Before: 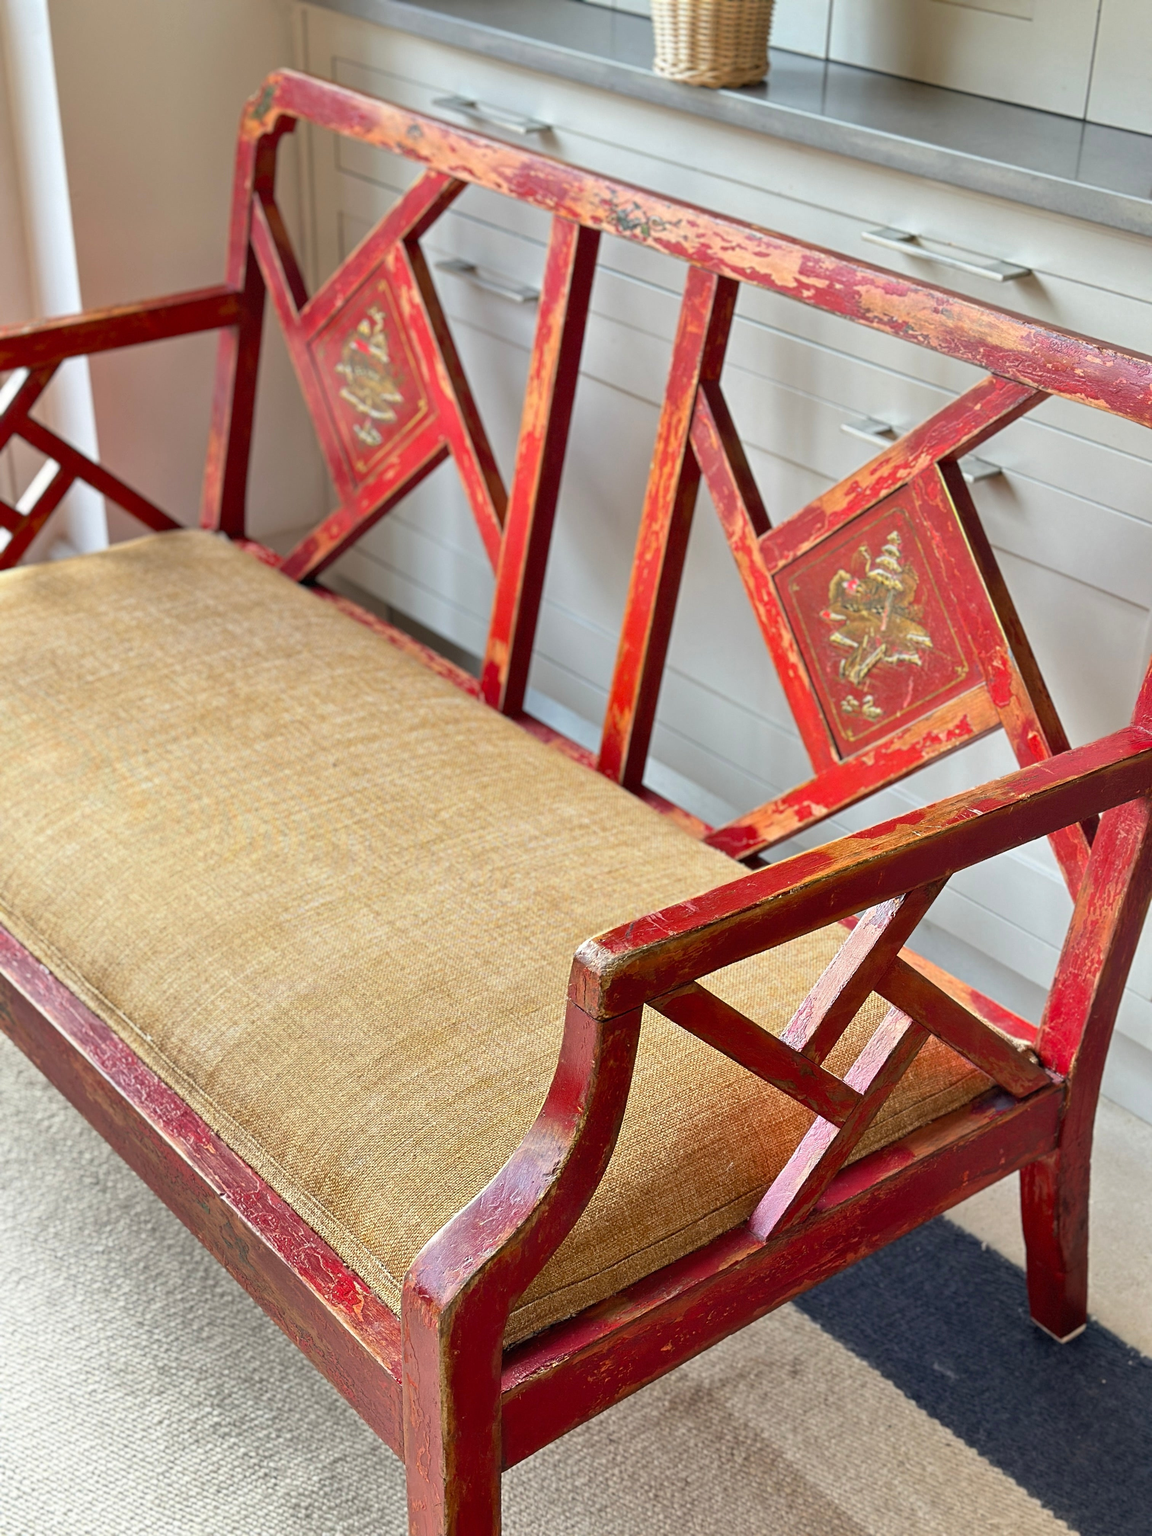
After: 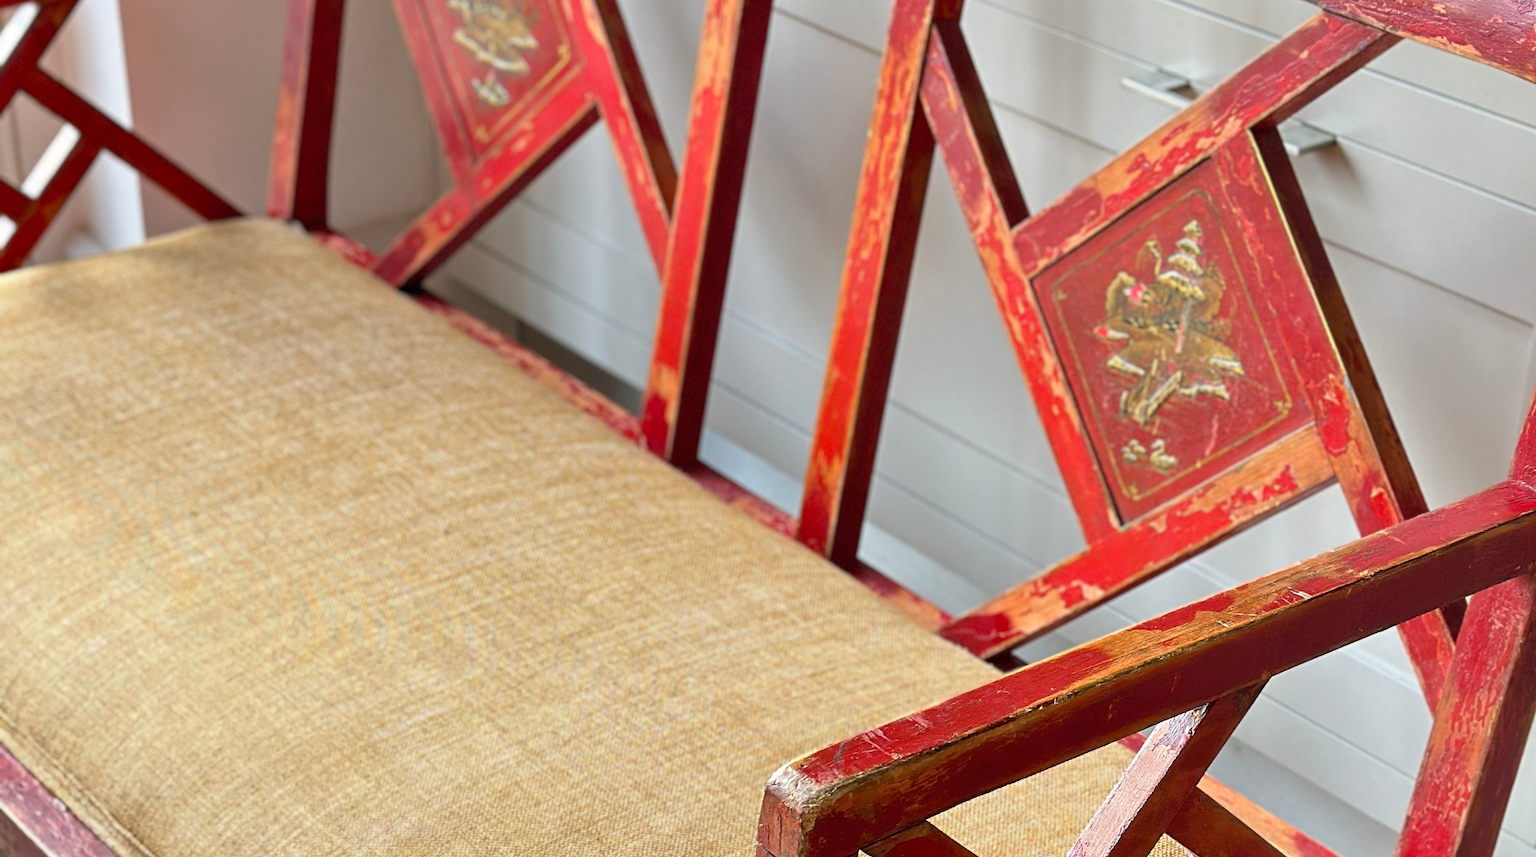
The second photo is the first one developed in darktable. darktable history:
rgb levels: preserve colors max RGB
crop and rotate: top 23.84%, bottom 34.294%
